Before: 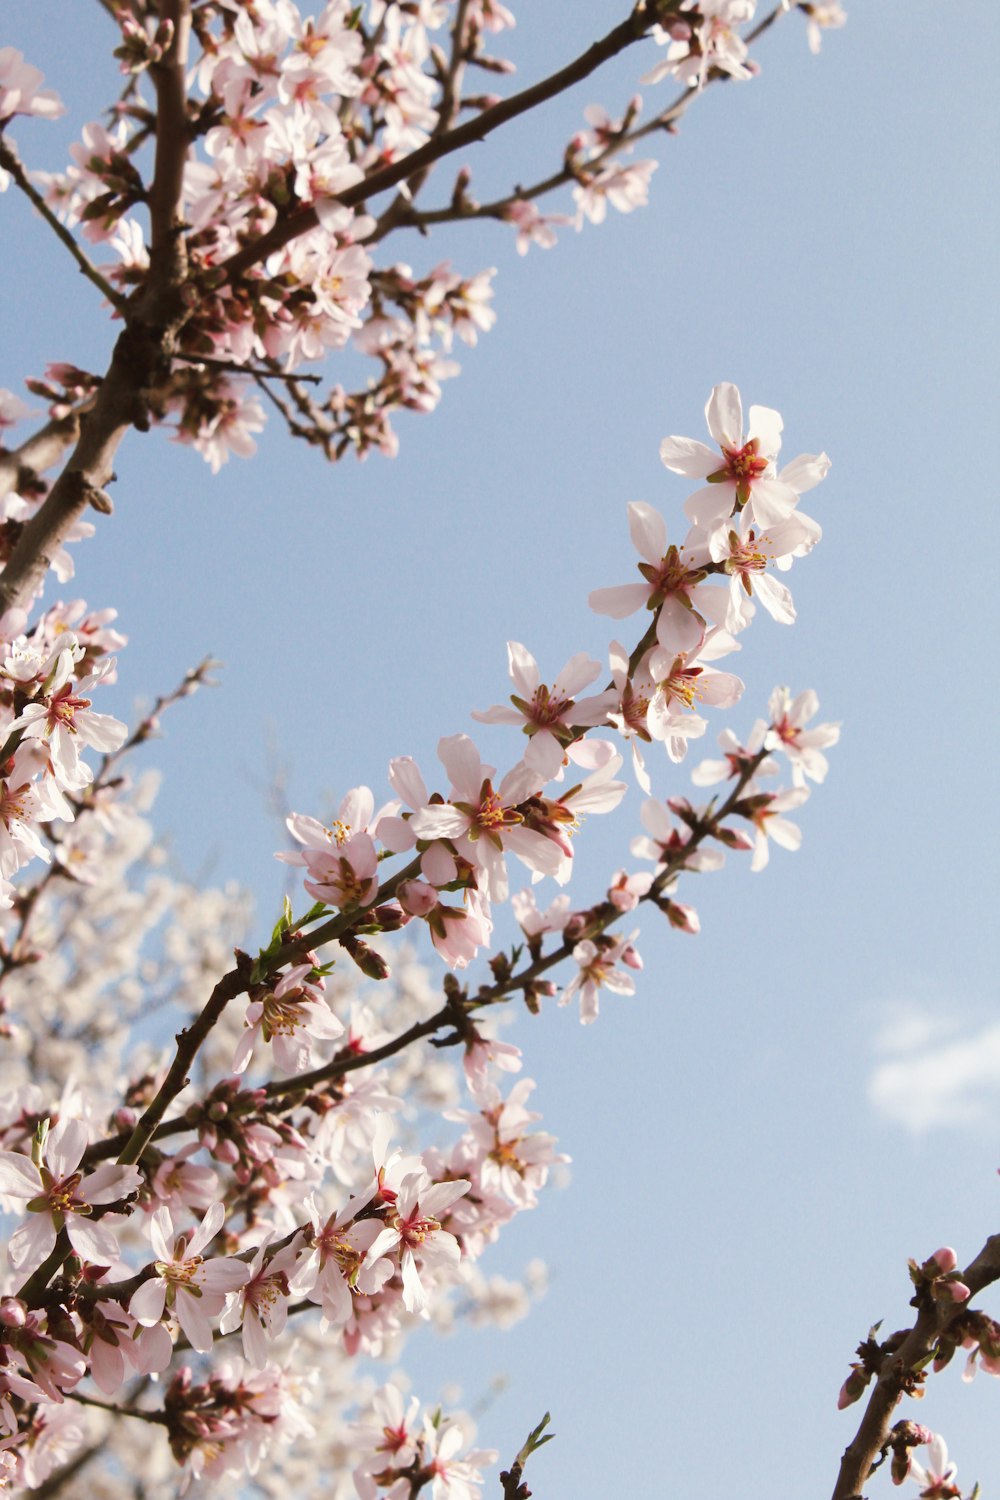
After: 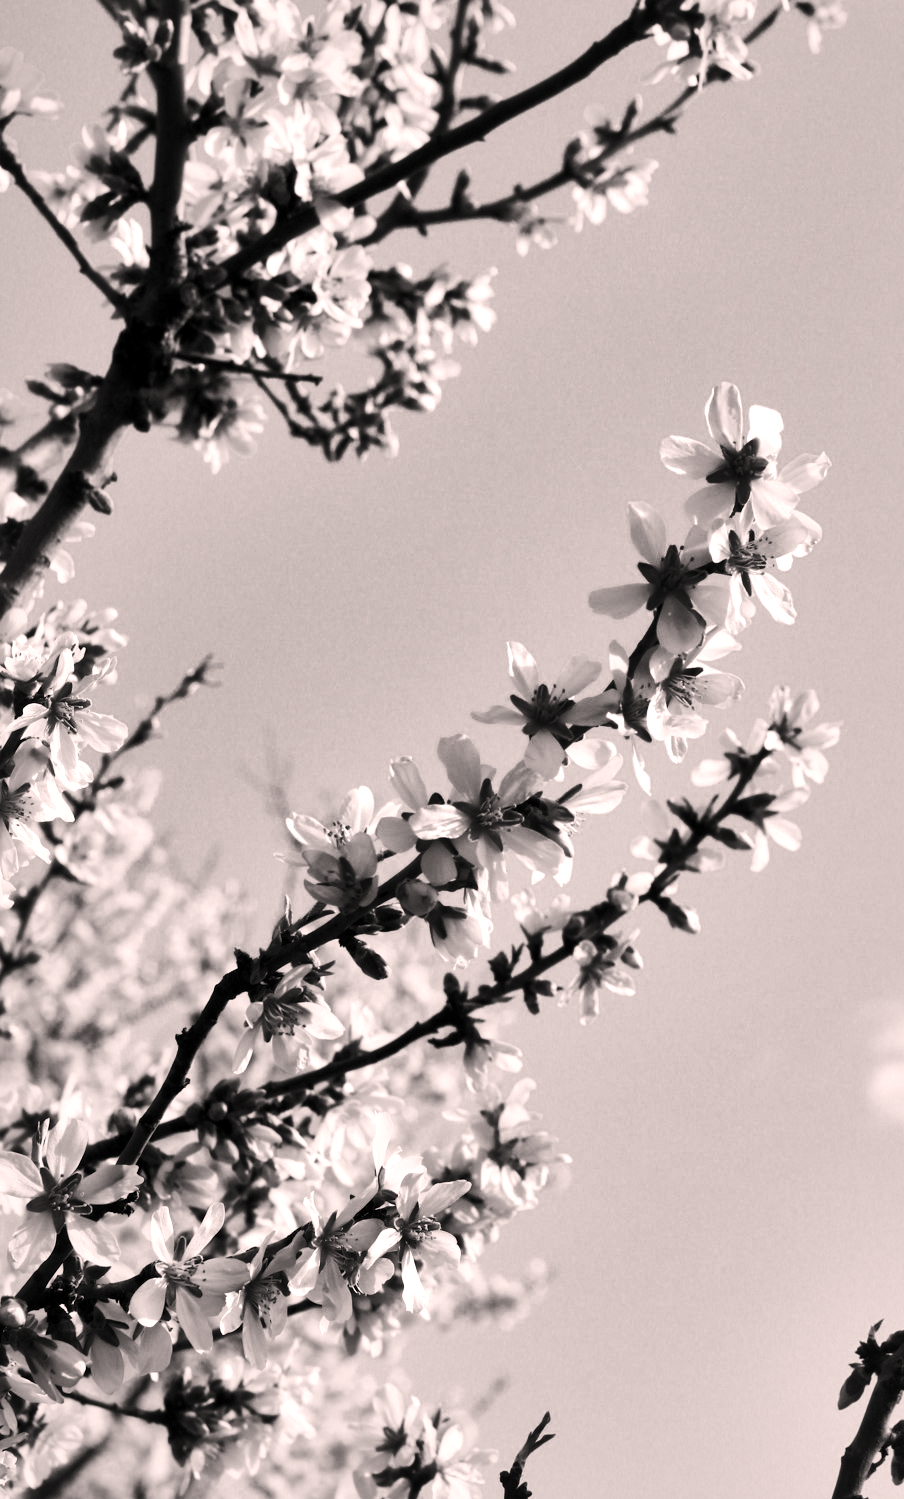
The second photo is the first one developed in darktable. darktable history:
contrast brightness saturation: contrast 0.25, saturation -0.31
color correction: highlights a* 7.34, highlights b* 4.37
crop: right 9.509%, bottom 0.031%
shadows and highlights: soften with gaussian
local contrast: mode bilateral grid, contrast 100, coarseness 100, detail 165%, midtone range 0.2
color calibration: output gray [0.18, 0.41, 0.41, 0], gray › normalize channels true, illuminant same as pipeline (D50), adaptation XYZ, x 0.346, y 0.359, gamut compression 0
